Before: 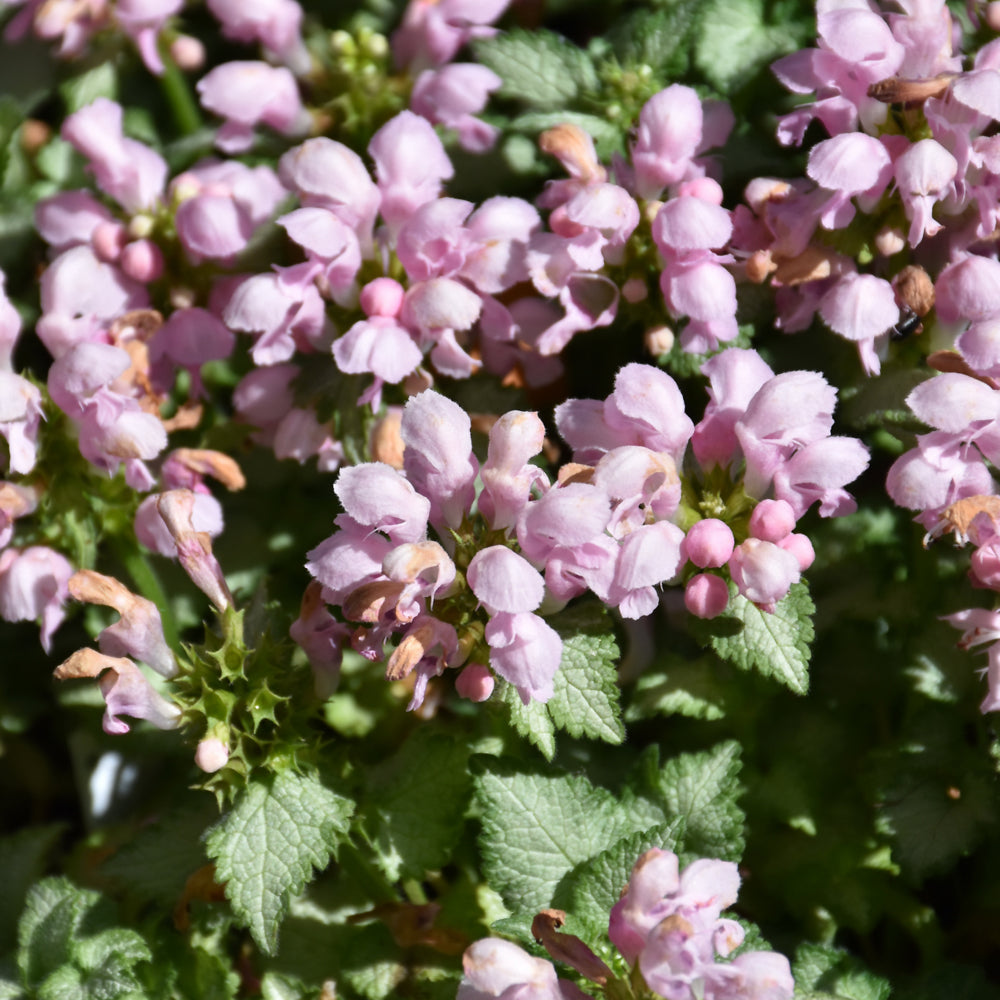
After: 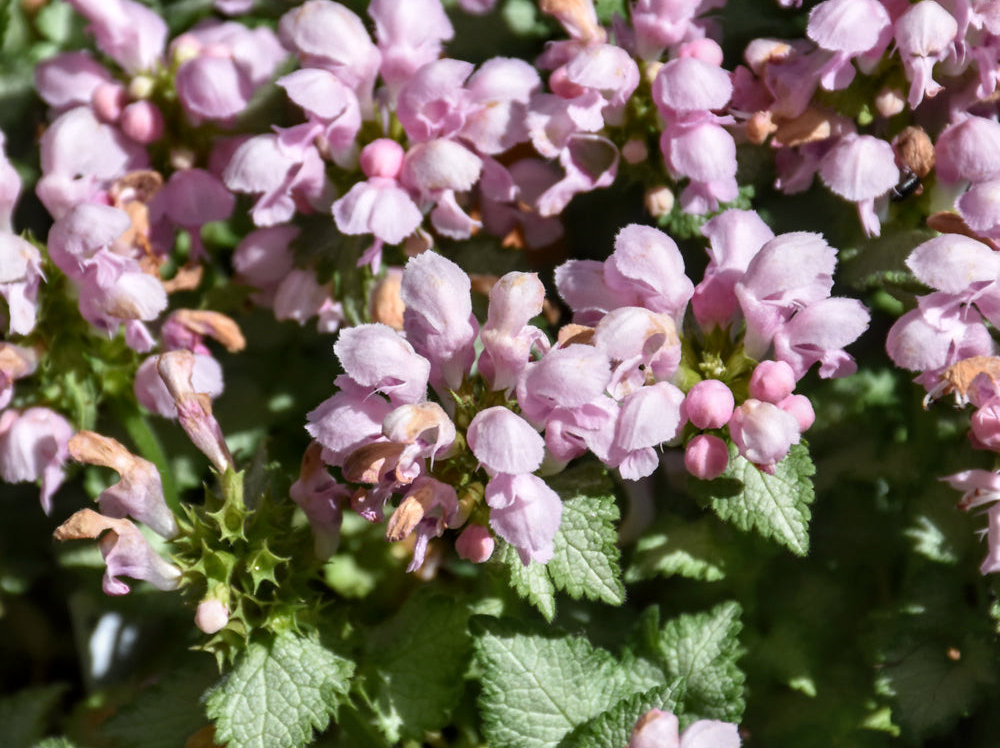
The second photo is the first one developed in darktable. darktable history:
crop: top 13.906%, bottom 11.237%
local contrast: on, module defaults
